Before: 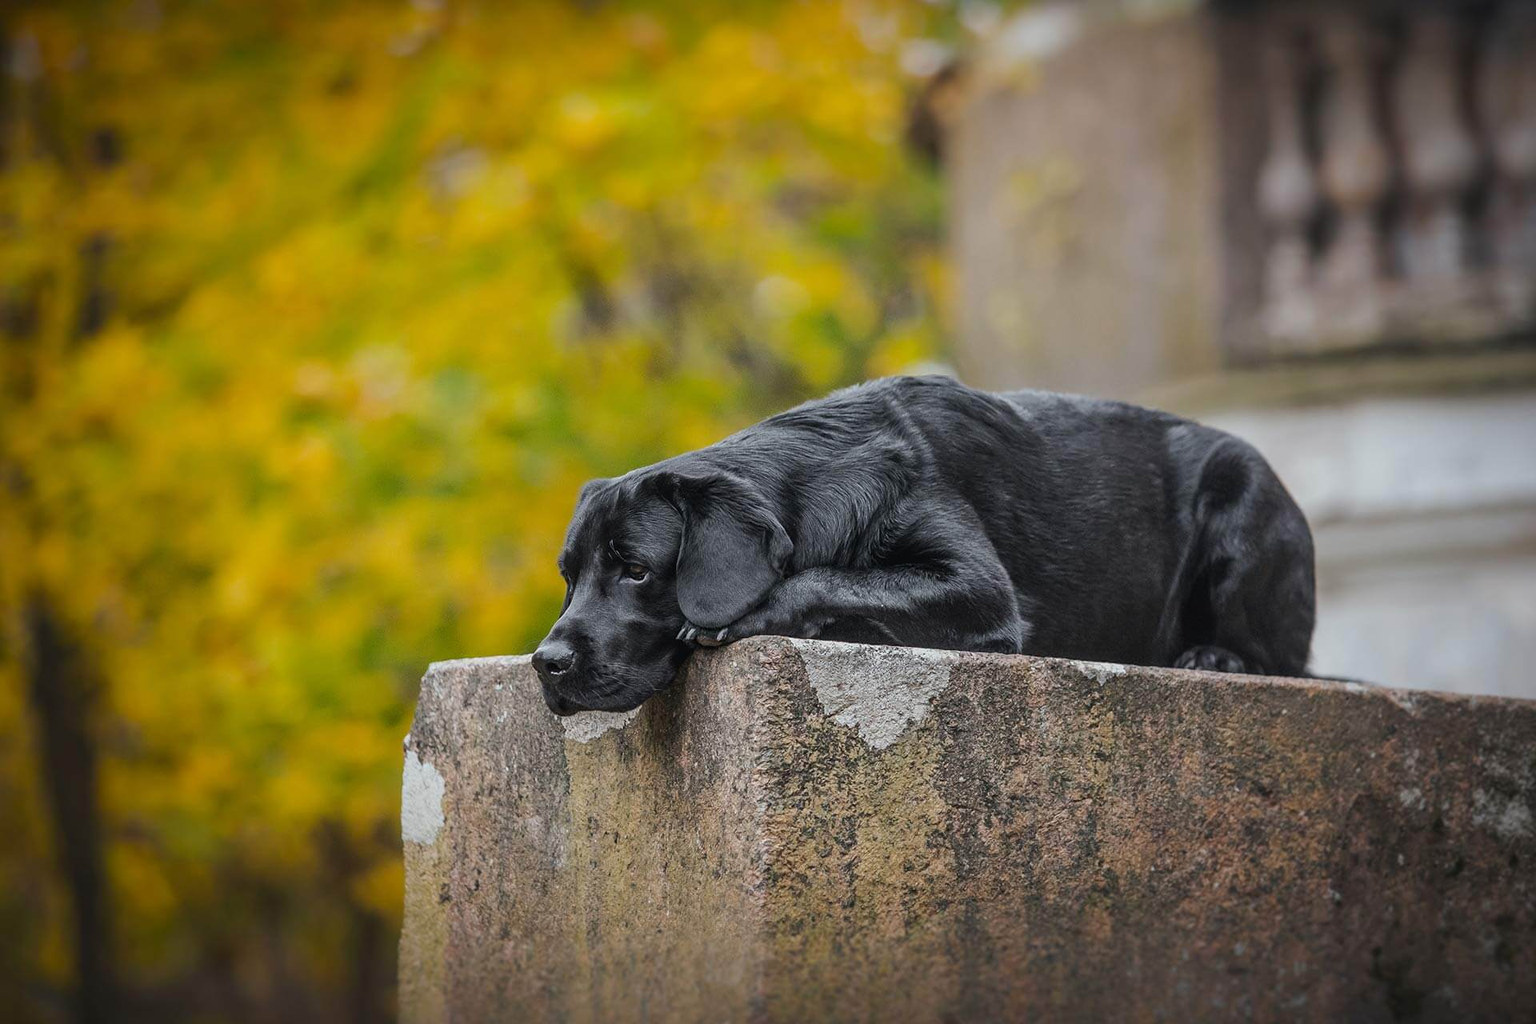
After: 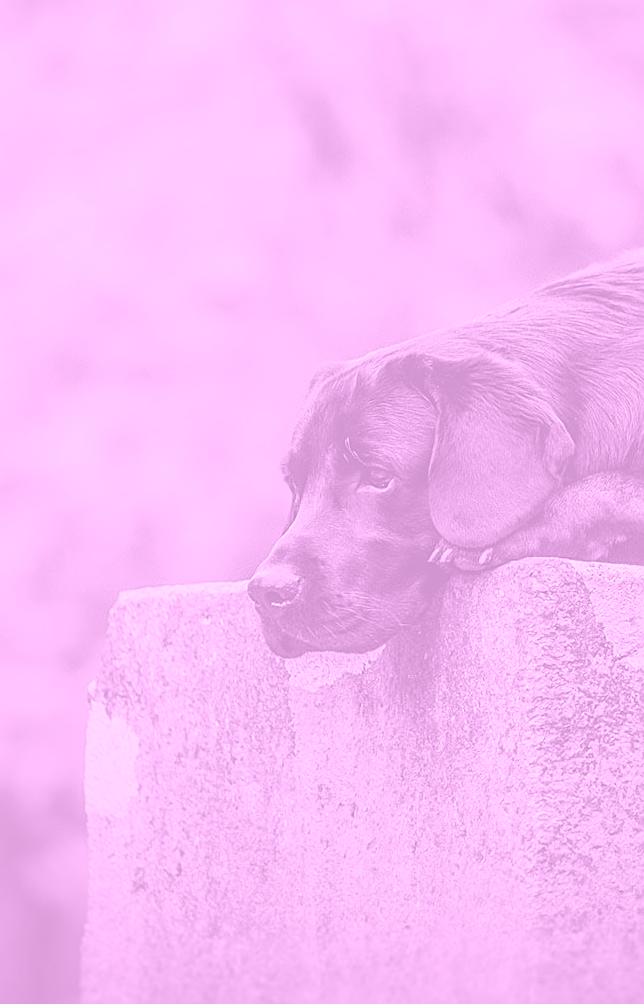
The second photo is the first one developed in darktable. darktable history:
crop and rotate: left 21.77%, top 18.528%, right 44.676%, bottom 2.997%
sharpen: on, module defaults
colorize: hue 331.2°, saturation 75%, source mix 30.28%, lightness 70.52%, version 1
